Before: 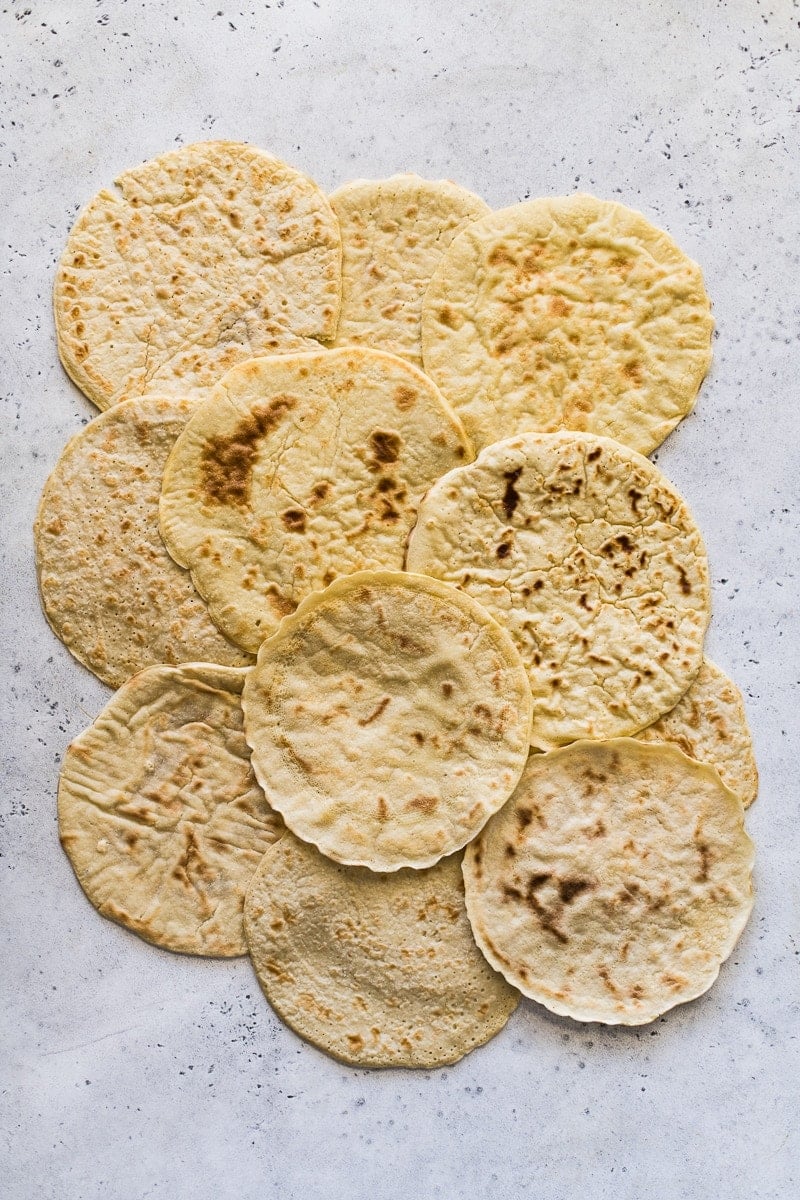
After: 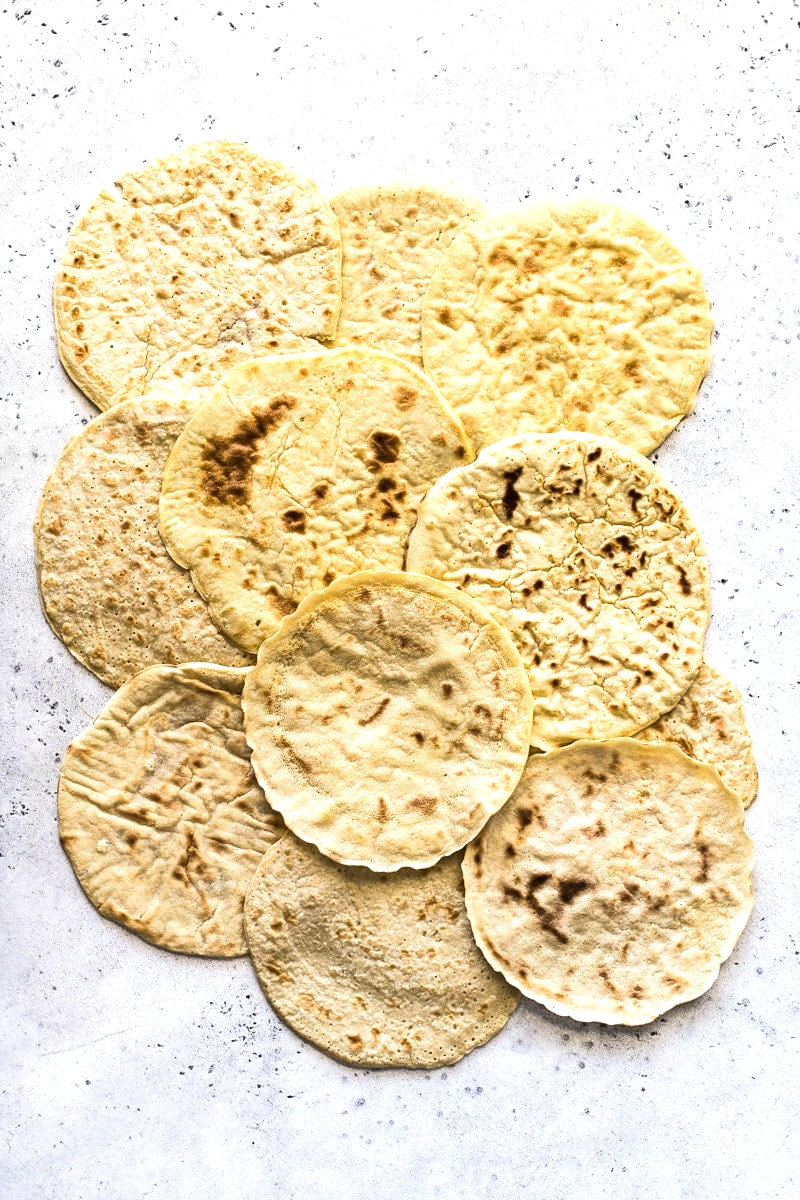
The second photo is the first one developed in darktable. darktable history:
tone equalizer: -8 EV -0.772 EV, -7 EV -0.684 EV, -6 EV -0.561 EV, -5 EV -0.414 EV, -3 EV 0.381 EV, -2 EV 0.6 EV, -1 EV 0.693 EV, +0 EV 0.767 EV, edges refinement/feathering 500, mask exposure compensation -1.57 EV, preserve details no
